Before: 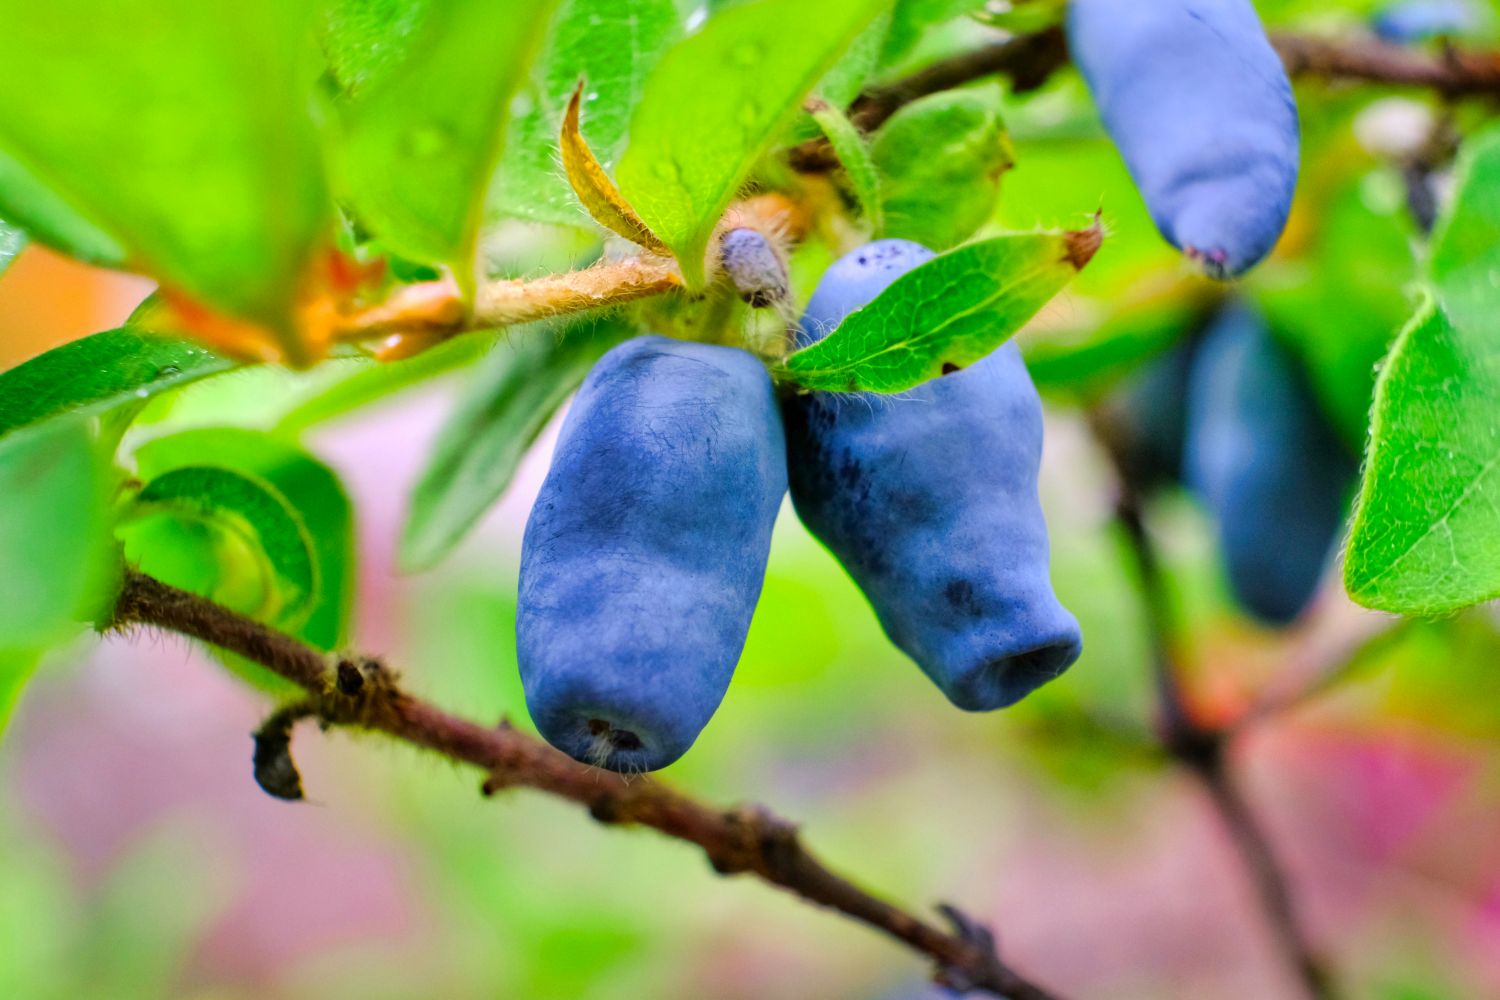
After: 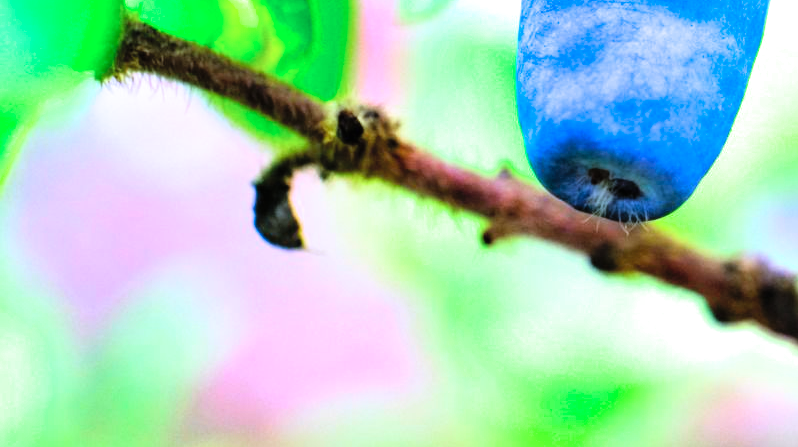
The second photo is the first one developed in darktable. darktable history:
color calibration: illuminant custom, x 0.391, y 0.392, temperature 3862.09 K
filmic rgb: black relative exposure -7.98 EV, white relative exposure 2.19 EV, hardness 7
crop and rotate: top 55.137%, right 46.748%, bottom 0.131%
contrast brightness saturation: contrast 0.069, brightness 0.176, saturation 0.41
exposure: black level correction 0, exposure 0.499 EV, compensate highlight preservation false
